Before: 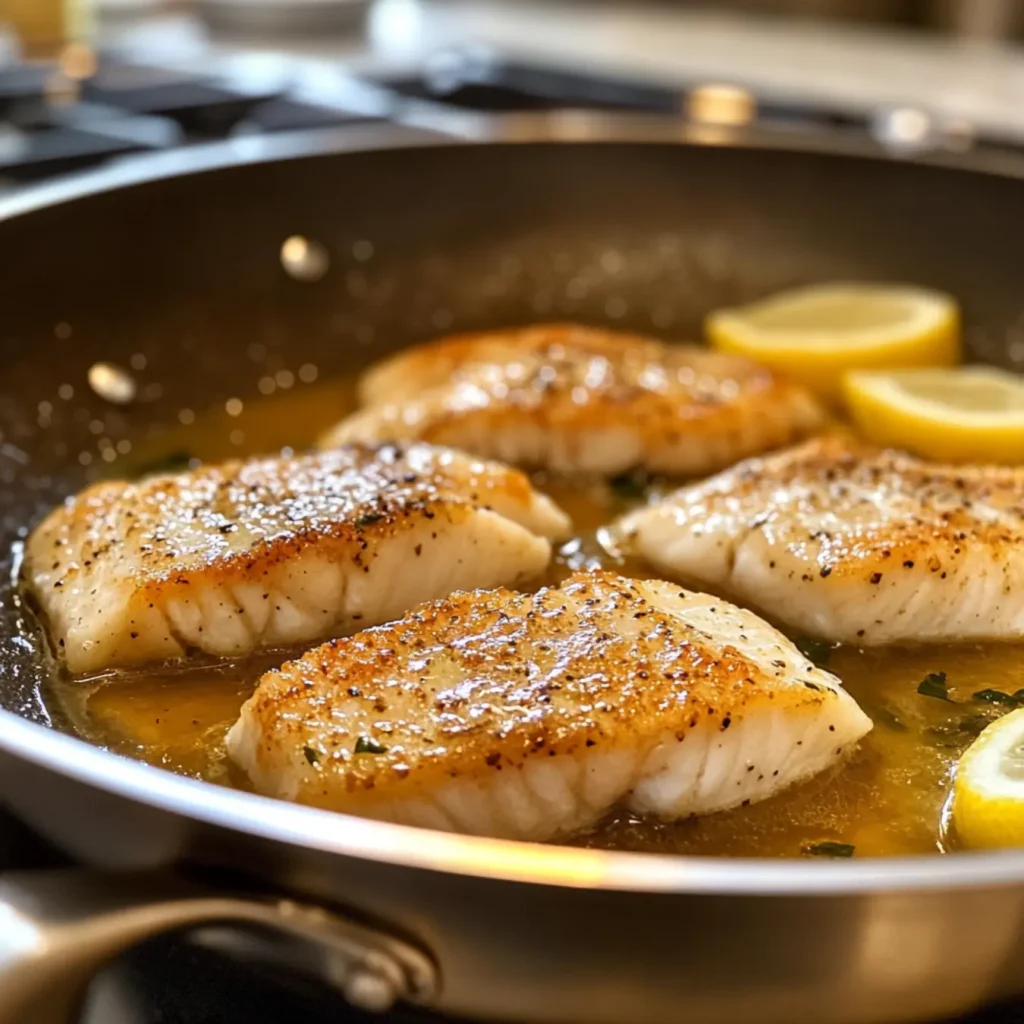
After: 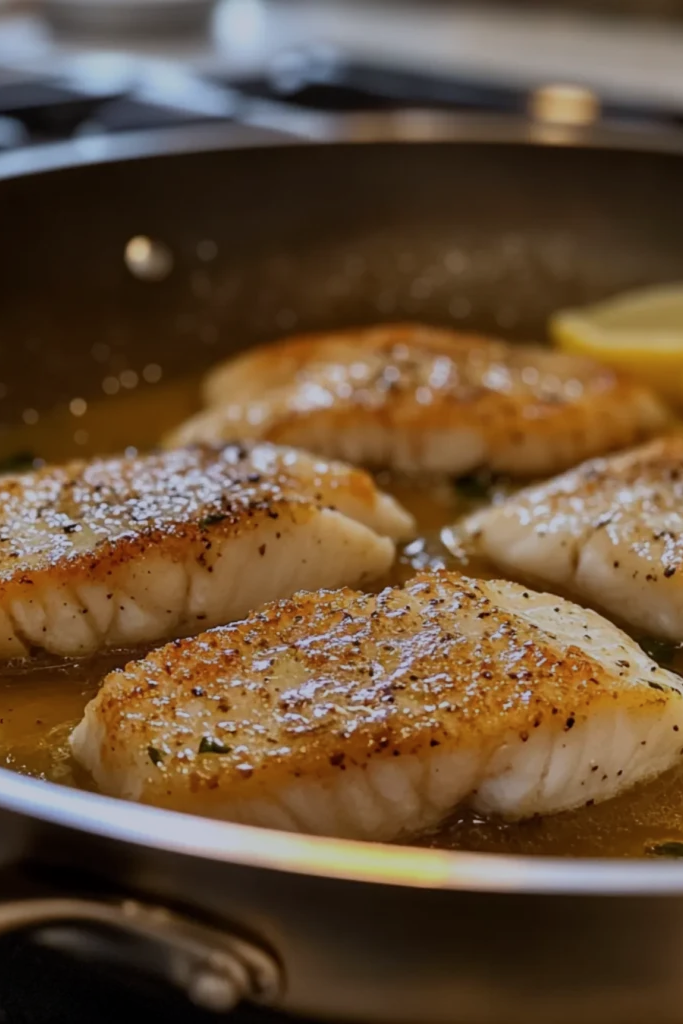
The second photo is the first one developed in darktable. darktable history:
crop and rotate: left 15.268%, right 18.03%
exposure: black level correction 0, exposure -0.852 EV, compensate highlight preservation false
color calibration: gray › normalize channels true, illuminant as shot in camera, x 0.358, y 0.373, temperature 4628.91 K, gamut compression 0.022
